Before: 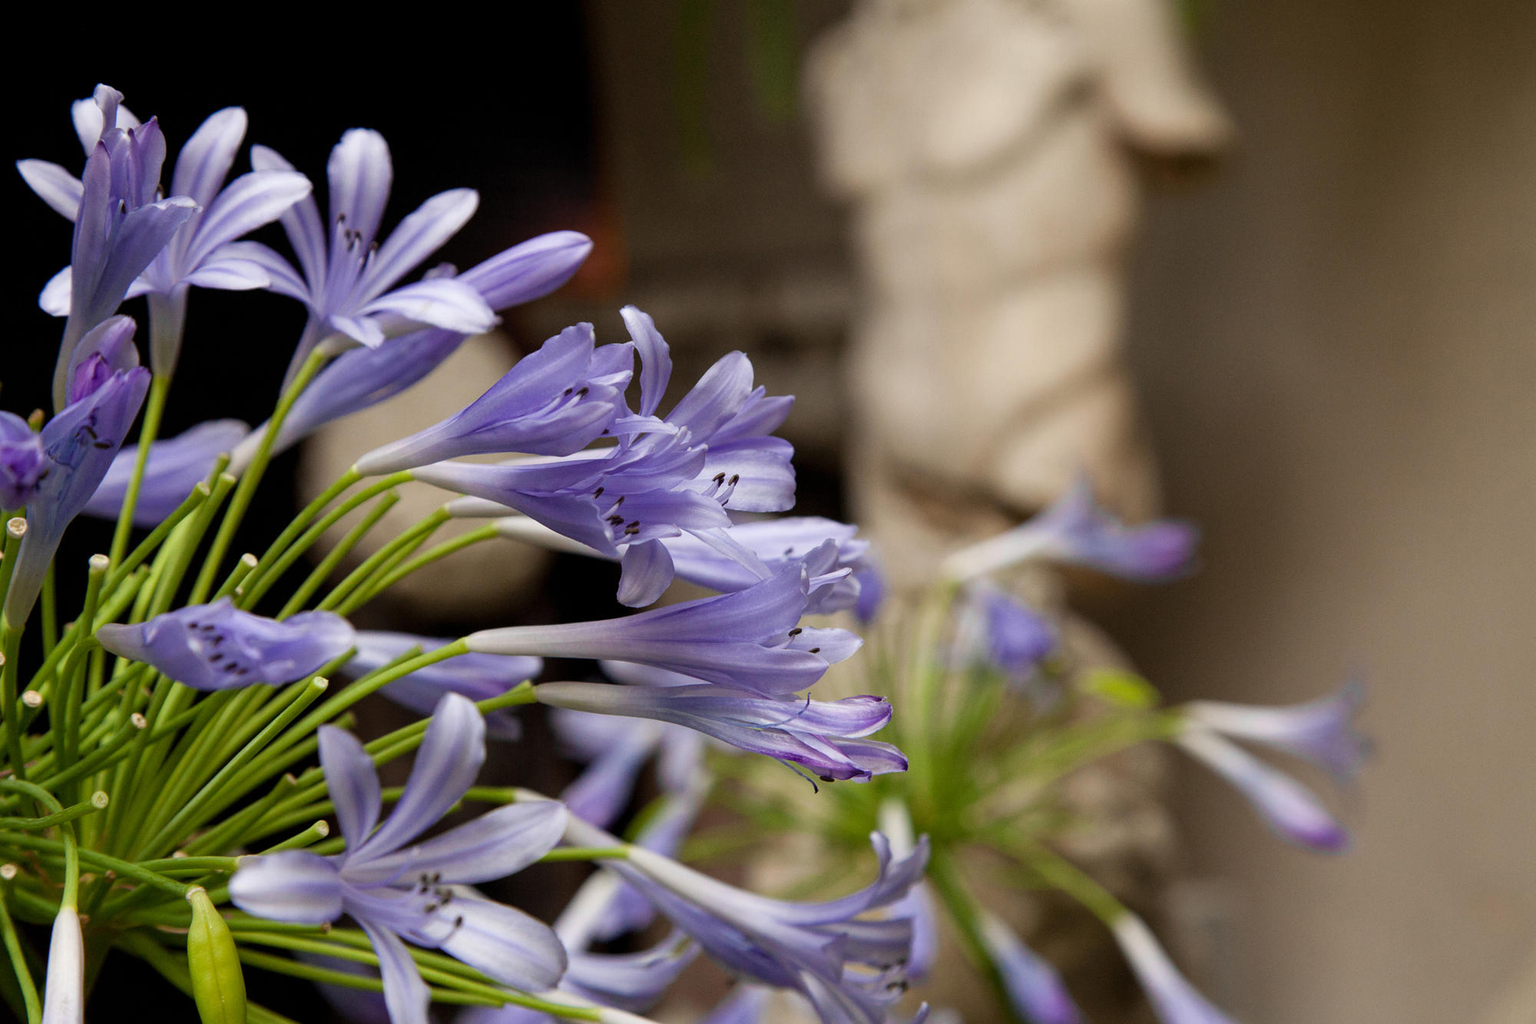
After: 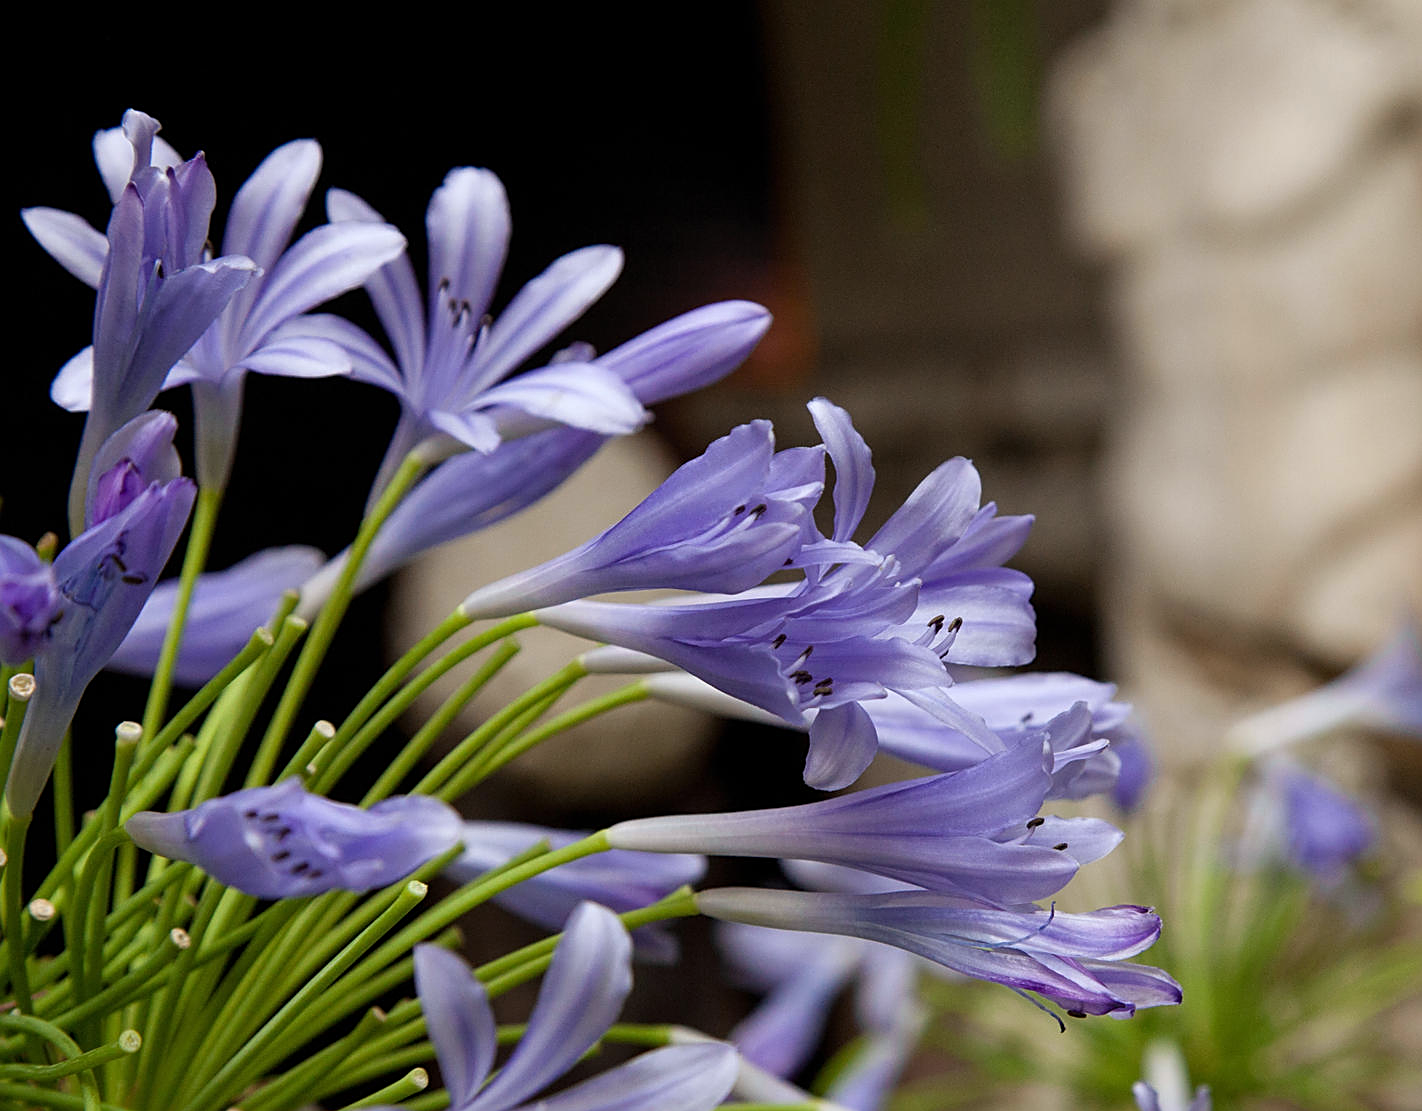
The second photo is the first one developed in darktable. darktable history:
crop: right 28.885%, bottom 16.626%
sharpen: on, module defaults
white balance: red 0.98, blue 1.034
